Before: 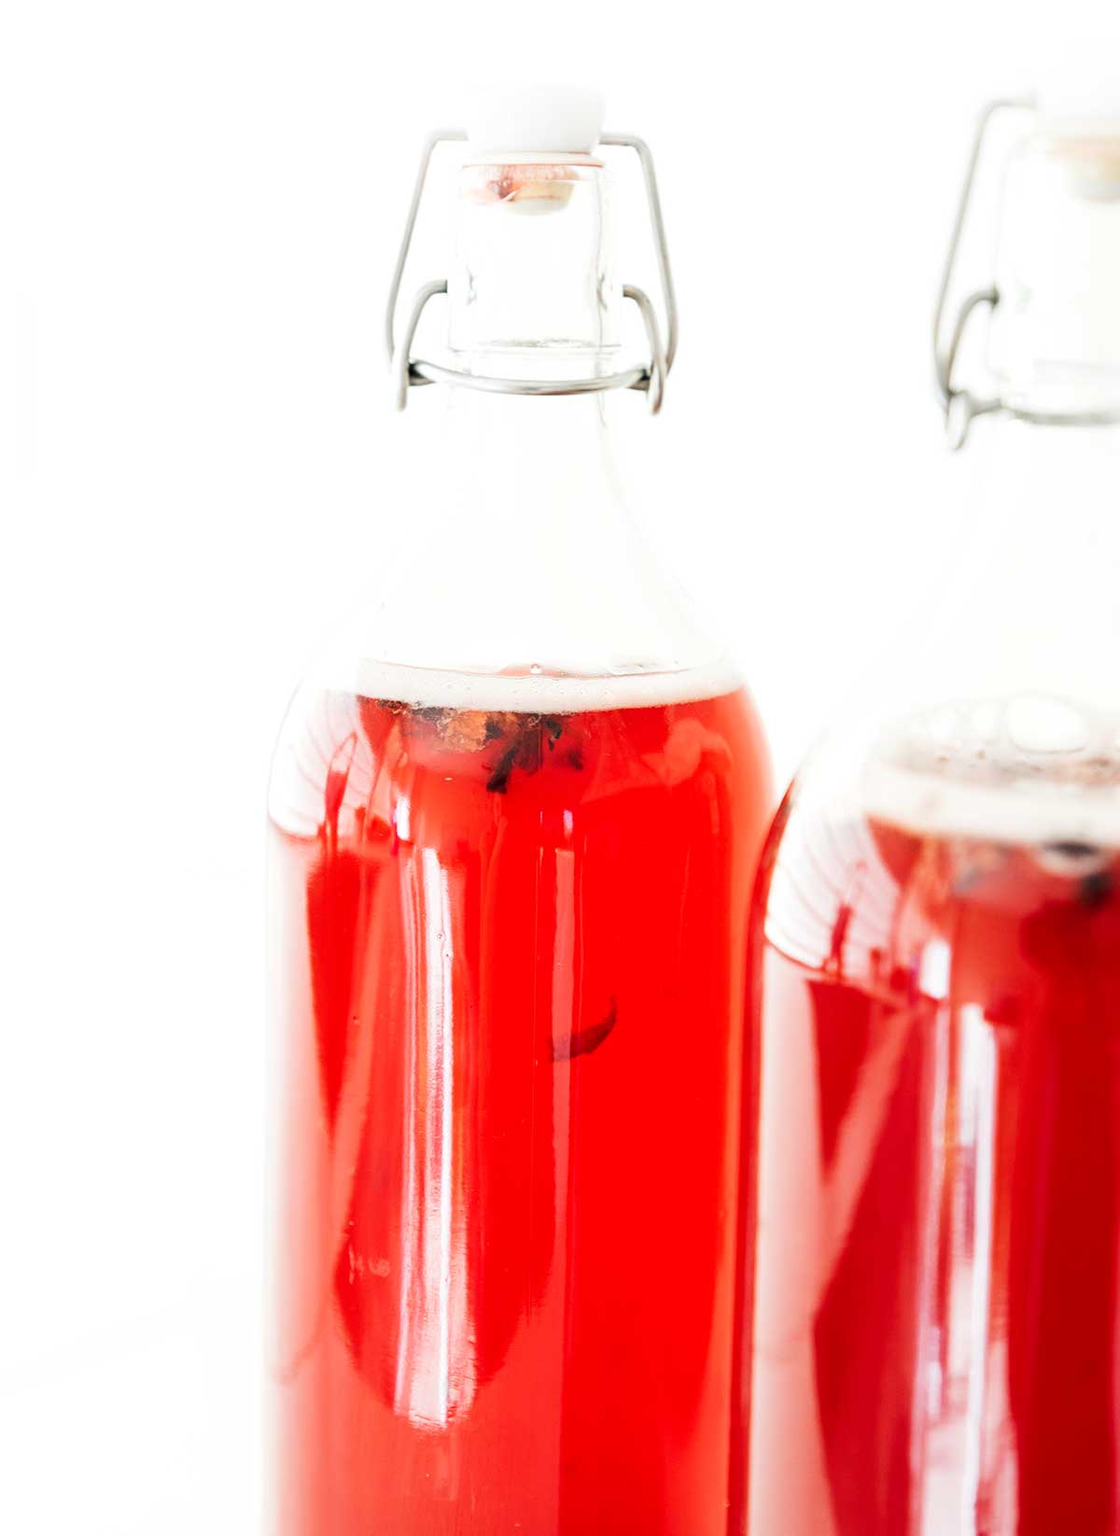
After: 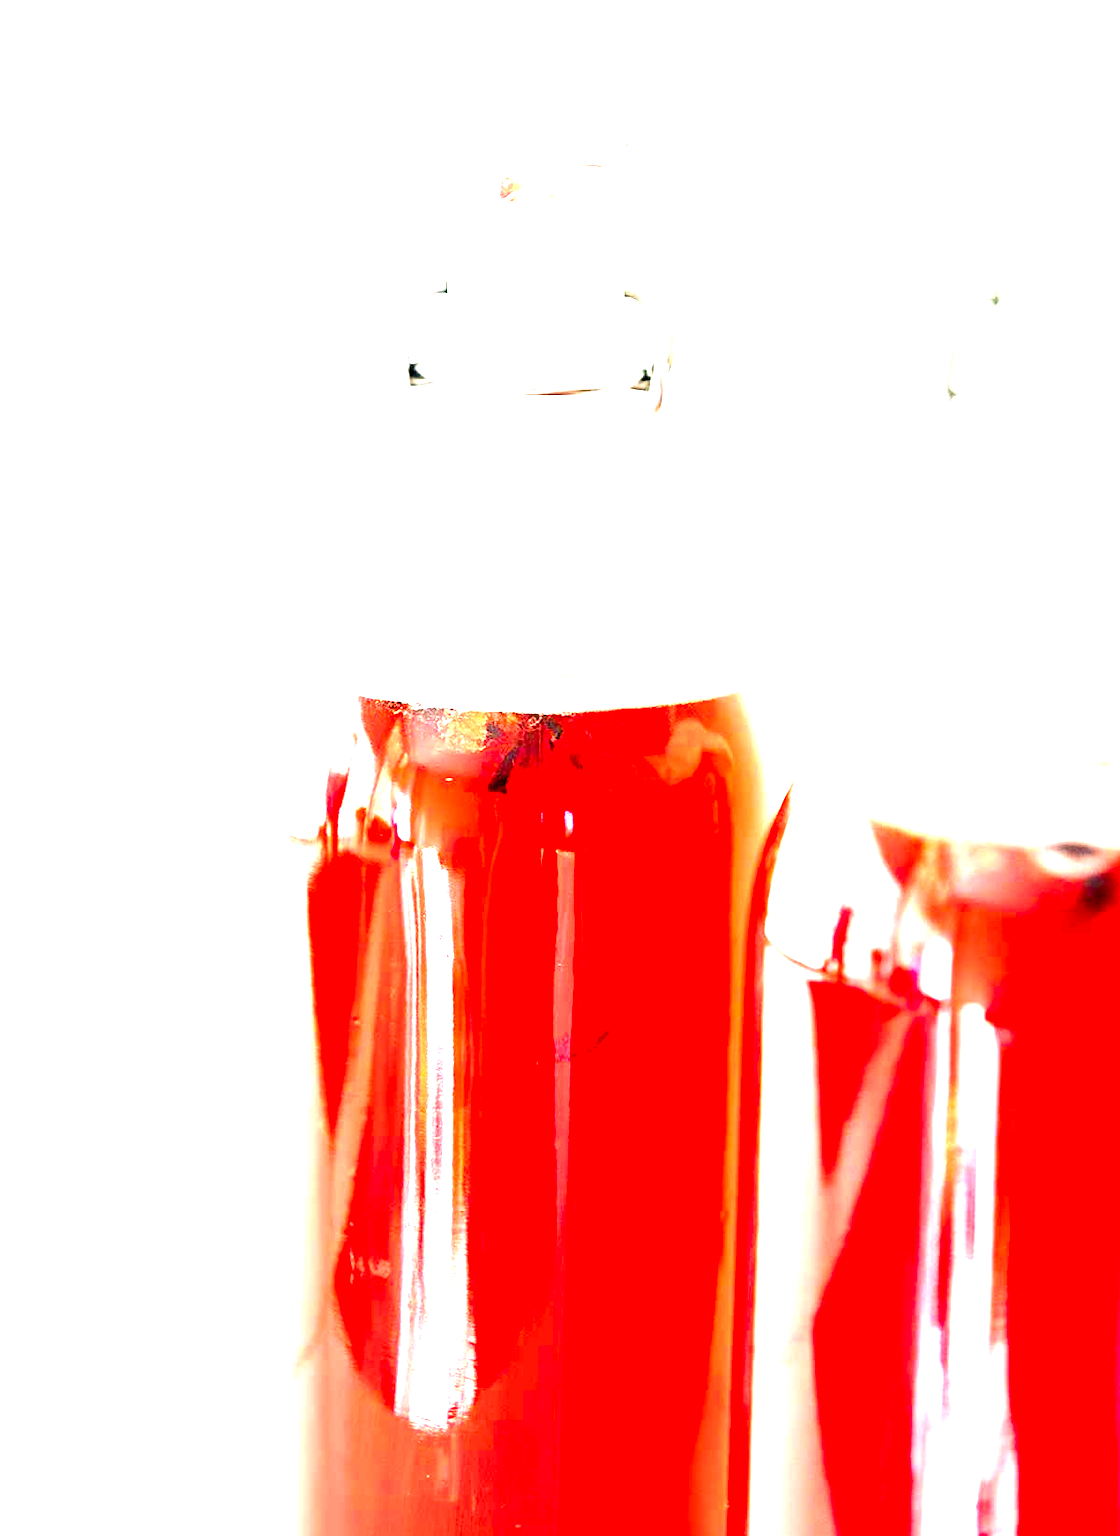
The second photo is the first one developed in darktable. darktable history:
exposure: black level correction 0, exposure 1.382 EV, compensate highlight preservation false
sharpen: on, module defaults
color balance rgb: shadows lift › chroma 3.309%, shadows lift › hue 281.88°, perceptual saturation grading › global saturation 44.652%, perceptual saturation grading › highlights -25.779%, perceptual saturation grading › shadows 49.96%, global vibrance 19.525%
base curve: preserve colors none
tone equalizer: -8 EV -0.44 EV, -7 EV -0.392 EV, -6 EV -0.313 EV, -5 EV -0.25 EV, -3 EV 0.19 EV, -2 EV 0.338 EV, -1 EV 0.399 EV, +0 EV 0.406 EV, edges refinement/feathering 500, mask exposure compensation -1.57 EV, preserve details no
color calibration: illuminant same as pipeline (D50), adaptation XYZ, x 0.346, y 0.357, temperature 5018.12 K
